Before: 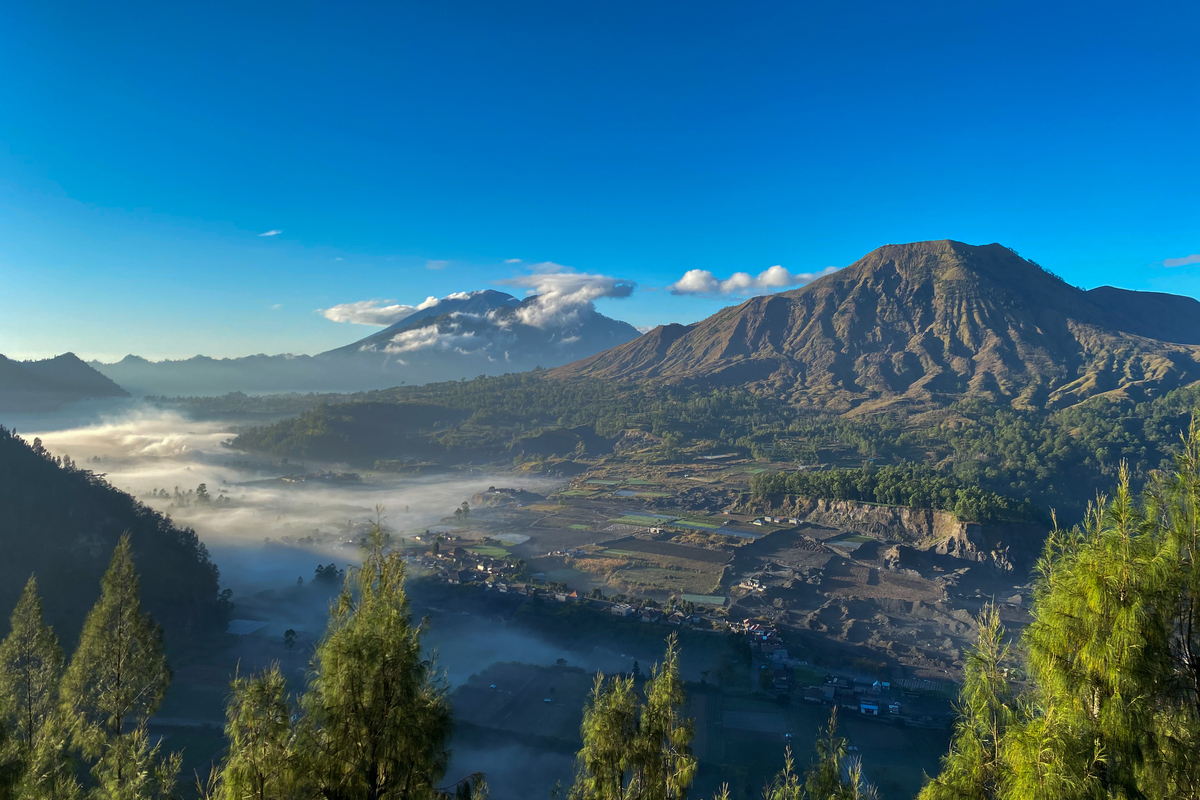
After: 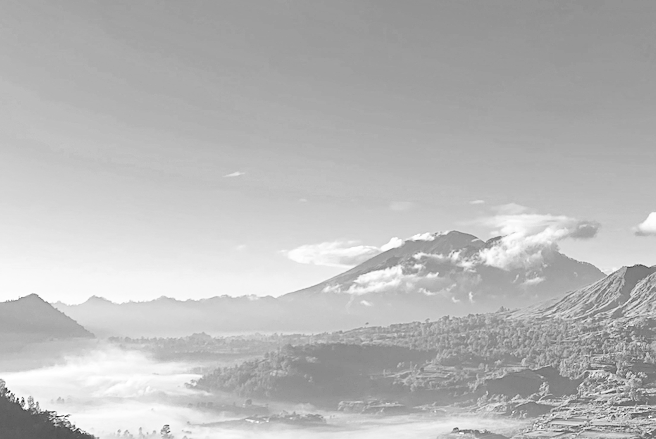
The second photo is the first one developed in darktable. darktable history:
monochrome: on, module defaults
filmic rgb: black relative exposure -7.65 EV, white relative exposure 4.56 EV, hardness 3.61
crop and rotate: left 3.047%, top 7.509%, right 42.236%, bottom 37.598%
exposure: black level correction 0, exposure 0.7 EV, compensate exposure bias true, compensate highlight preservation false
contrast brightness saturation: brightness 0.15
color balance rgb: linear chroma grading › shadows 10%, linear chroma grading › highlights 10%, linear chroma grading › global chroma 15%, linear chroma grading › mid-tones 15%, perceptual saturation grading › global saturation 40%, perceptual saturation grading › highlights -25%, perceptual saturation grading › mid-tones 35%, perceptual saturation grading › shadows 35%, perceptual brilliance grading › global brilliance 11.29%, global vibrance 11.29%
sharpen: on, module defaults
tone equalizer: -8 EV -0.75 EV, -7 EV -0.7 EV, -6 EV -0.6 EV, -5 EV -0.4 EV, -3 EV 0.4 EV, -2 EV 0.6 EV, -1 EV 0.7 EV, +0 EV 0.75 EV, edges refinement/feathering 500, mask exposure compensation -1.57 EV, preserve details no
